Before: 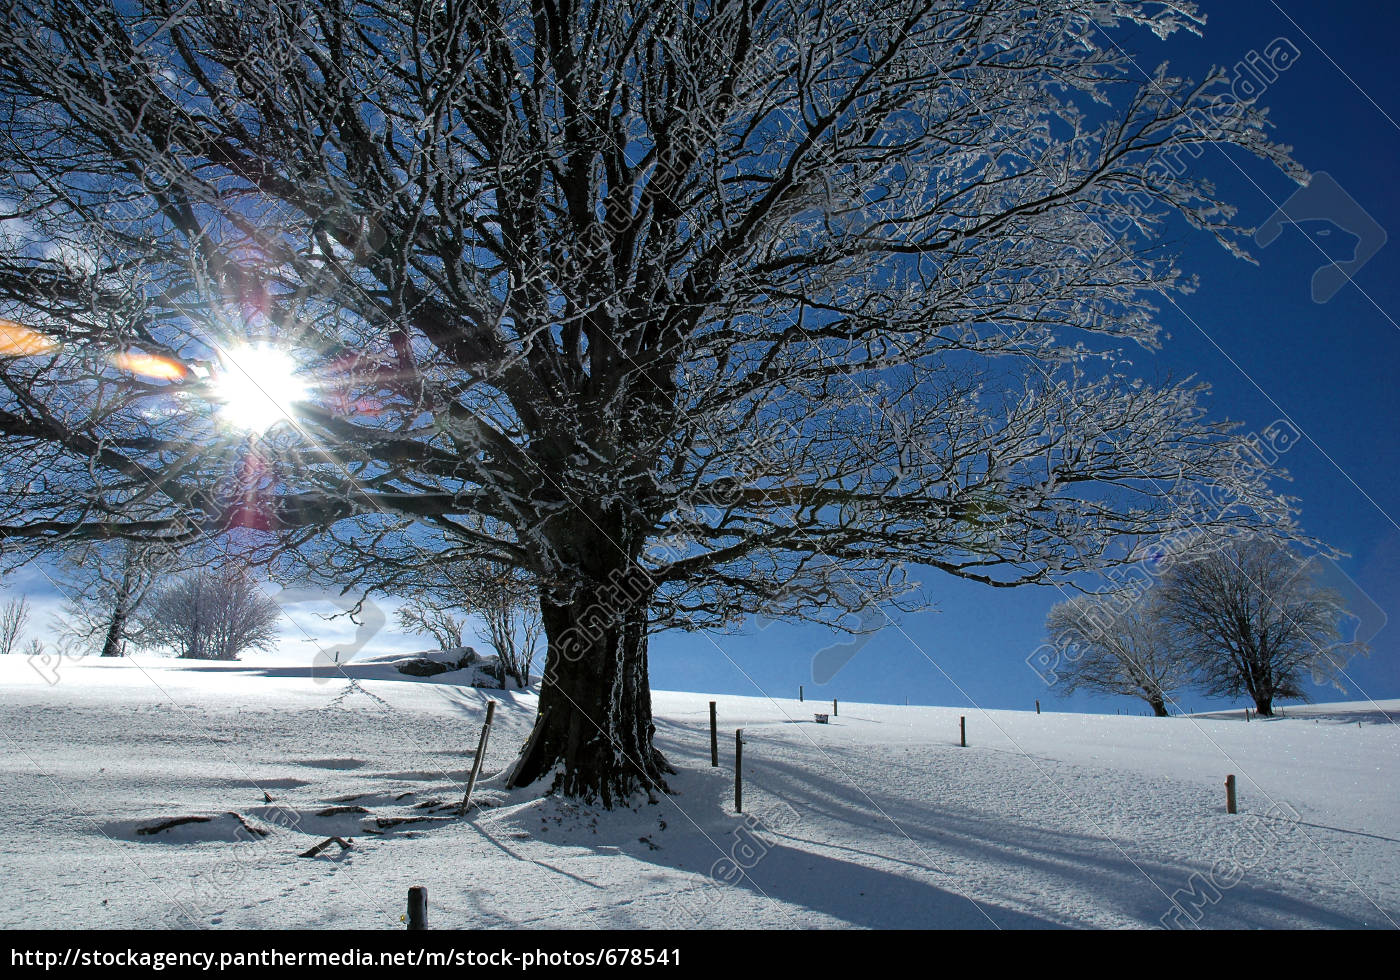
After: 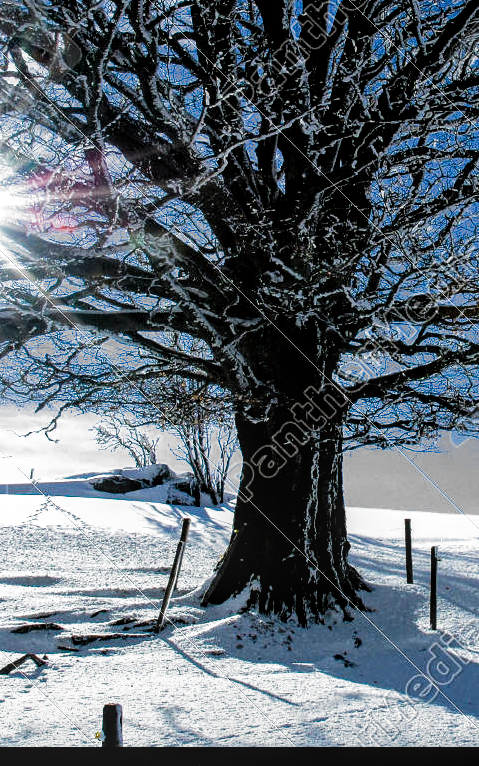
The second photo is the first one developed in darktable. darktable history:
crop and rotate: left 21.828%, top 18.815%, right 43.889%, bottom 2.973%
exposure: exposure 0.562 EV, compensate highlight preservation false
local contrast: on, module defaults
filmic rgb: black relative exposure -8.28 EV, white relative exposure 2.2 EV, threshold 5.97 EV, target white luminance 99.956%, hardness 7.12, latitude 75.16%, contrast 1.321, highlights saturation mix -1.74%, shadows ↔ highlights balance 30.84%, add noise in highlights 0.001, color science v3 (2019), use custom middle-gray values true, contrast in highlights soft, enable highlight reconstruction true
color balance rgb: linear chroma grading › global chroma 15.604%, perceptual saturation grading › global saturation 25.204%
